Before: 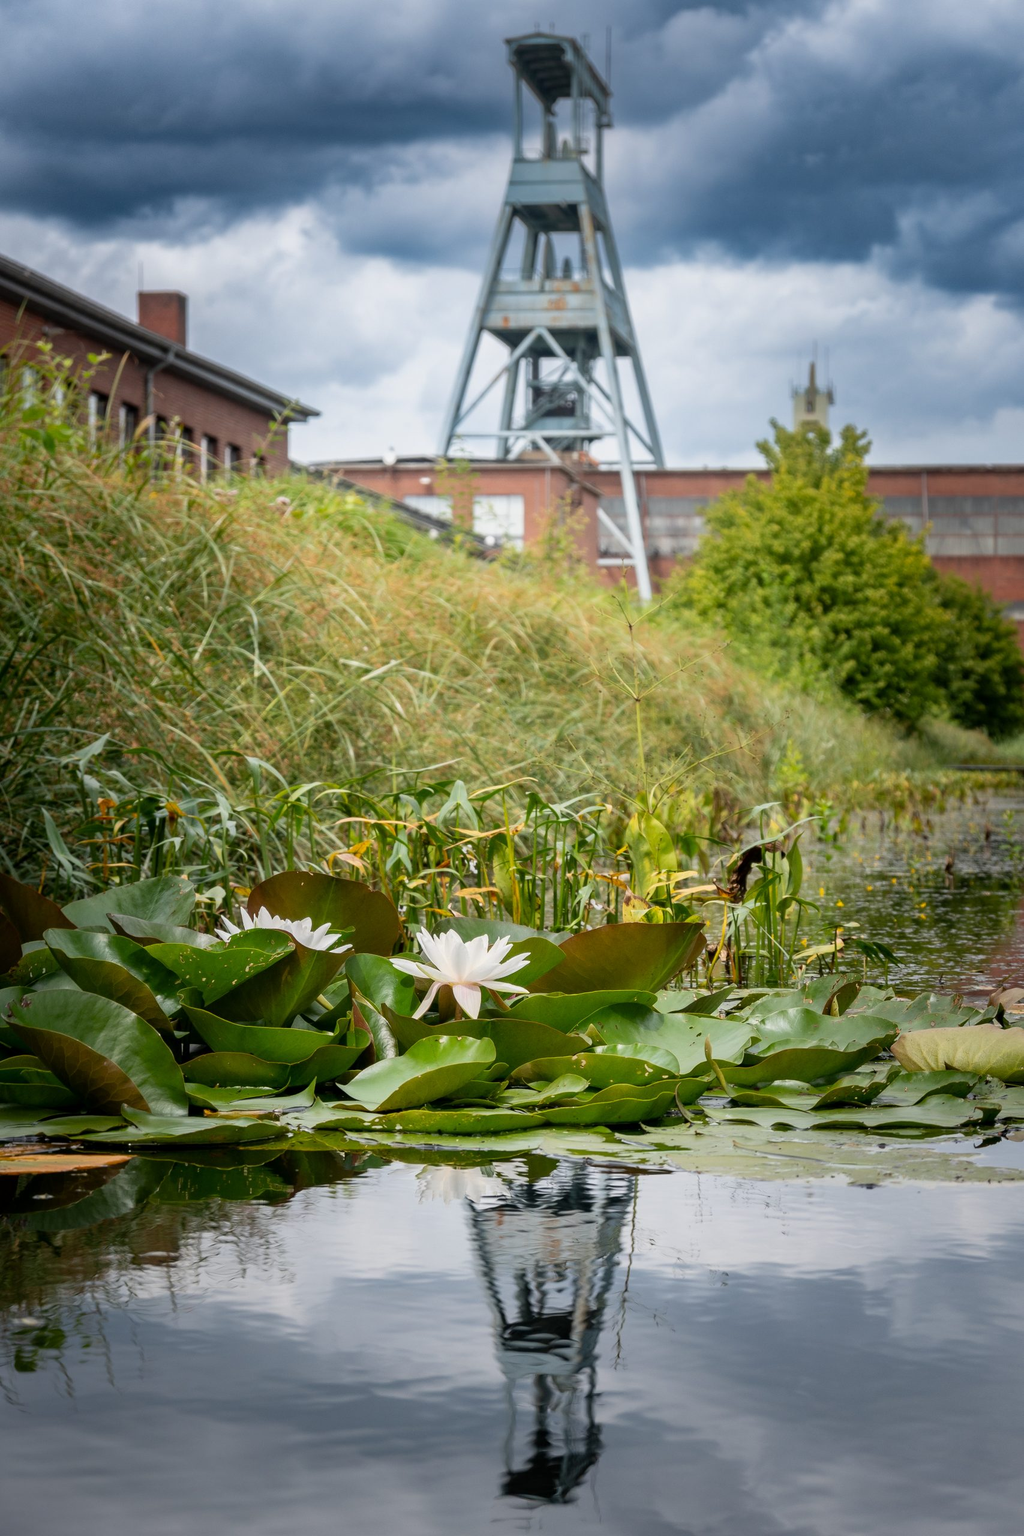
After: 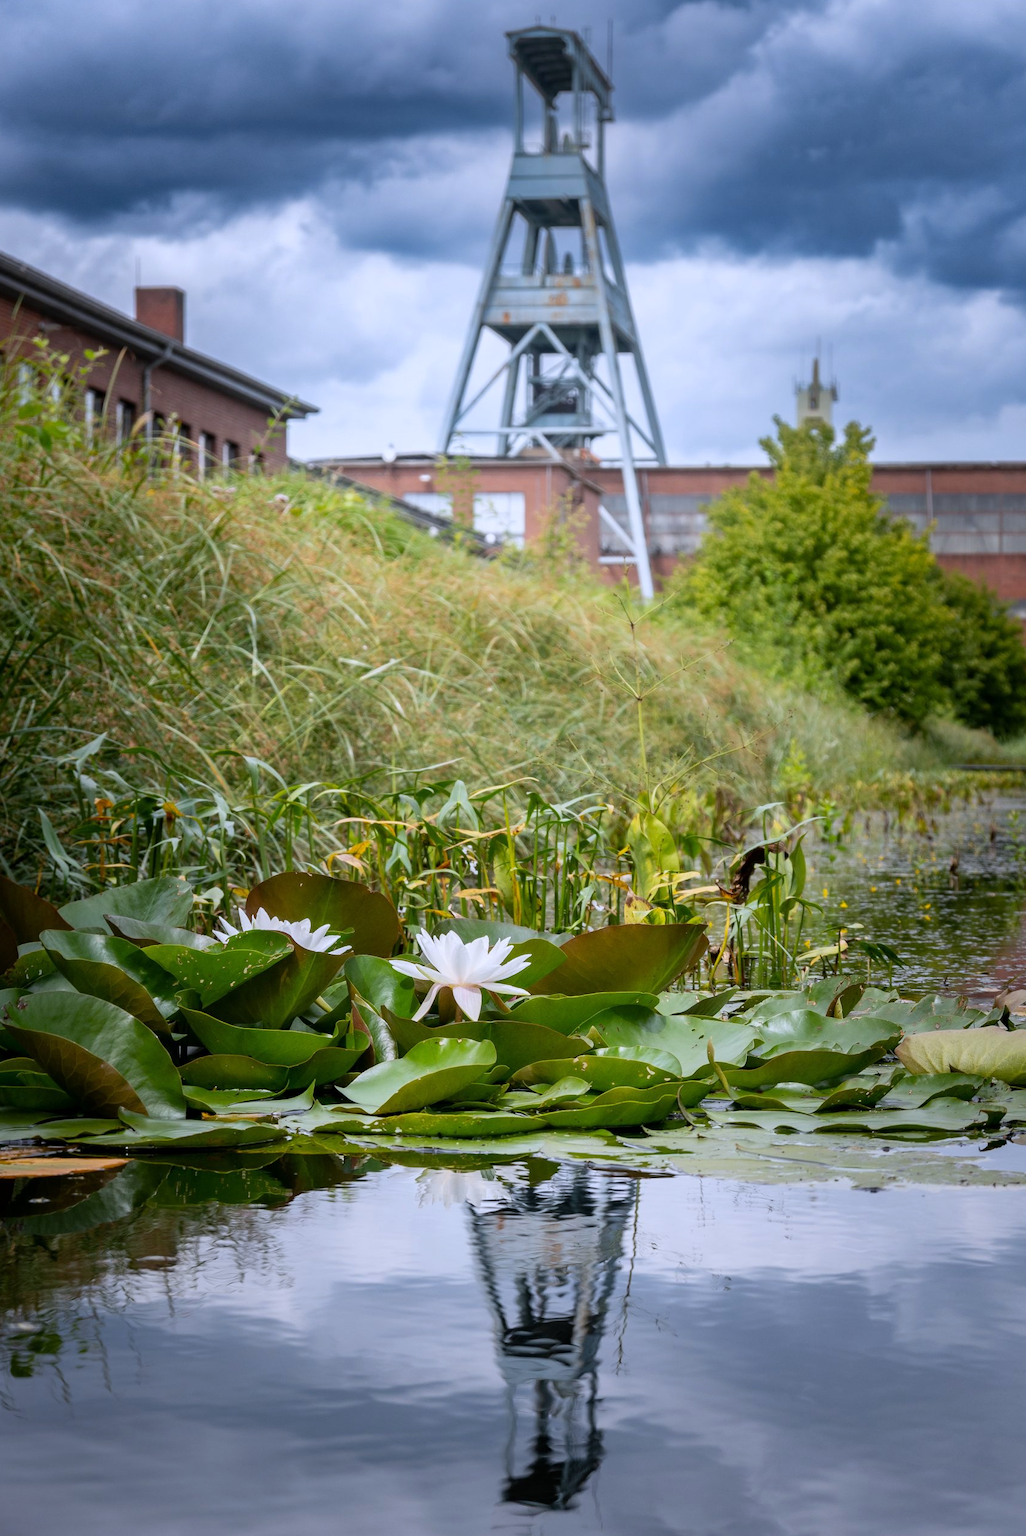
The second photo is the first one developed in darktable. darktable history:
crop: left 0.434%, top 0.485%, right 0.244%, bottom 0.386%
white balance: red 0.967, blue 1.119, emerald 0.756
